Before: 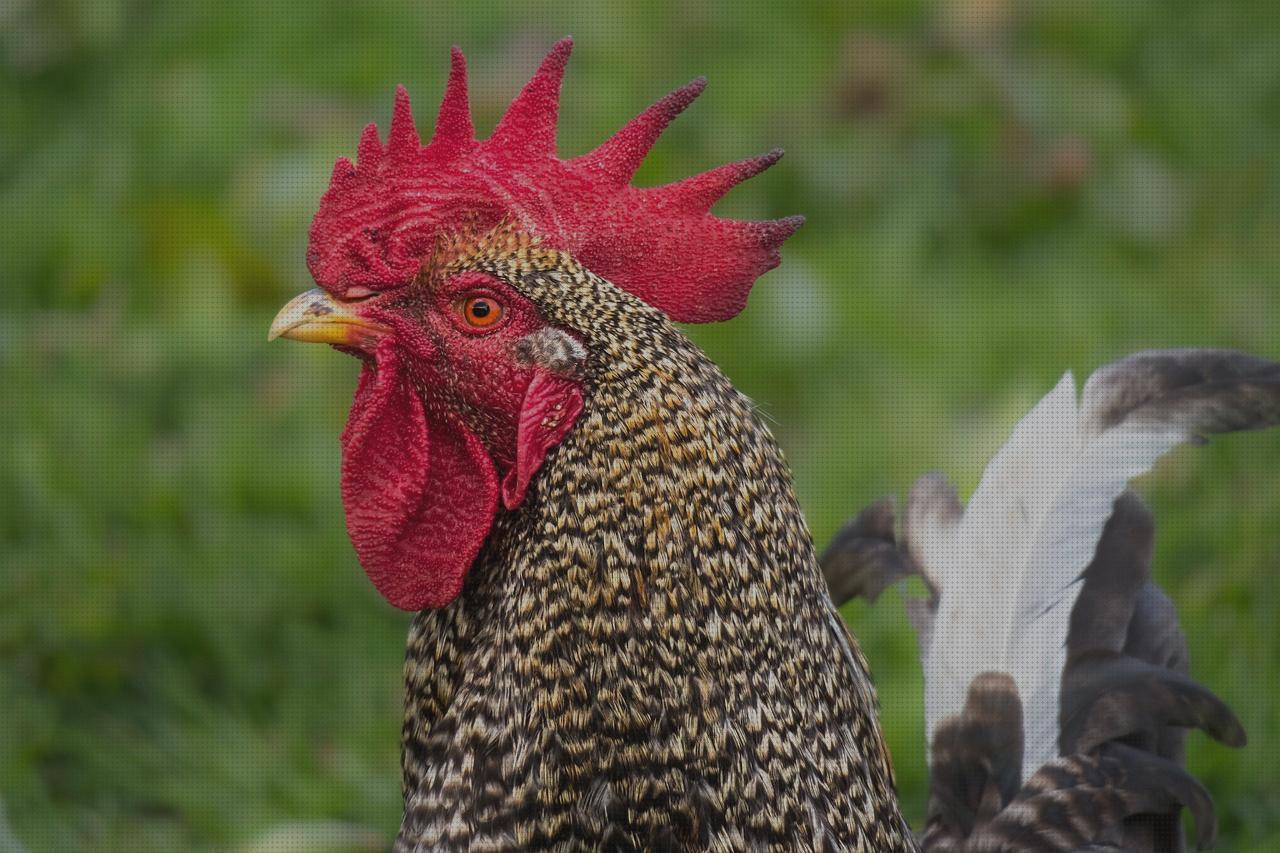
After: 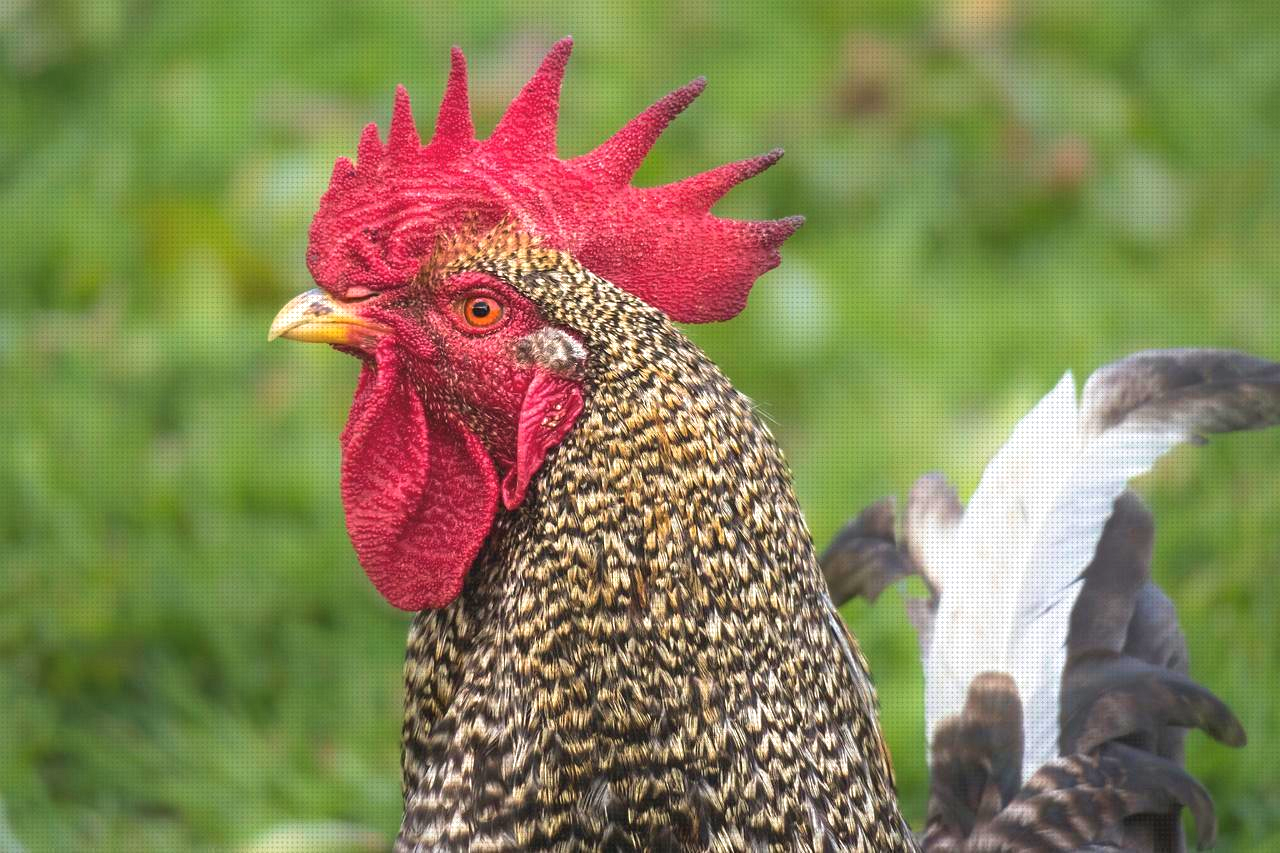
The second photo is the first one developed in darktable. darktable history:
velvia: on, module defaults
exposure: black level correction 0, exposure 1.095 EV, compensate exposure bias true, compensate highlight preservation false
